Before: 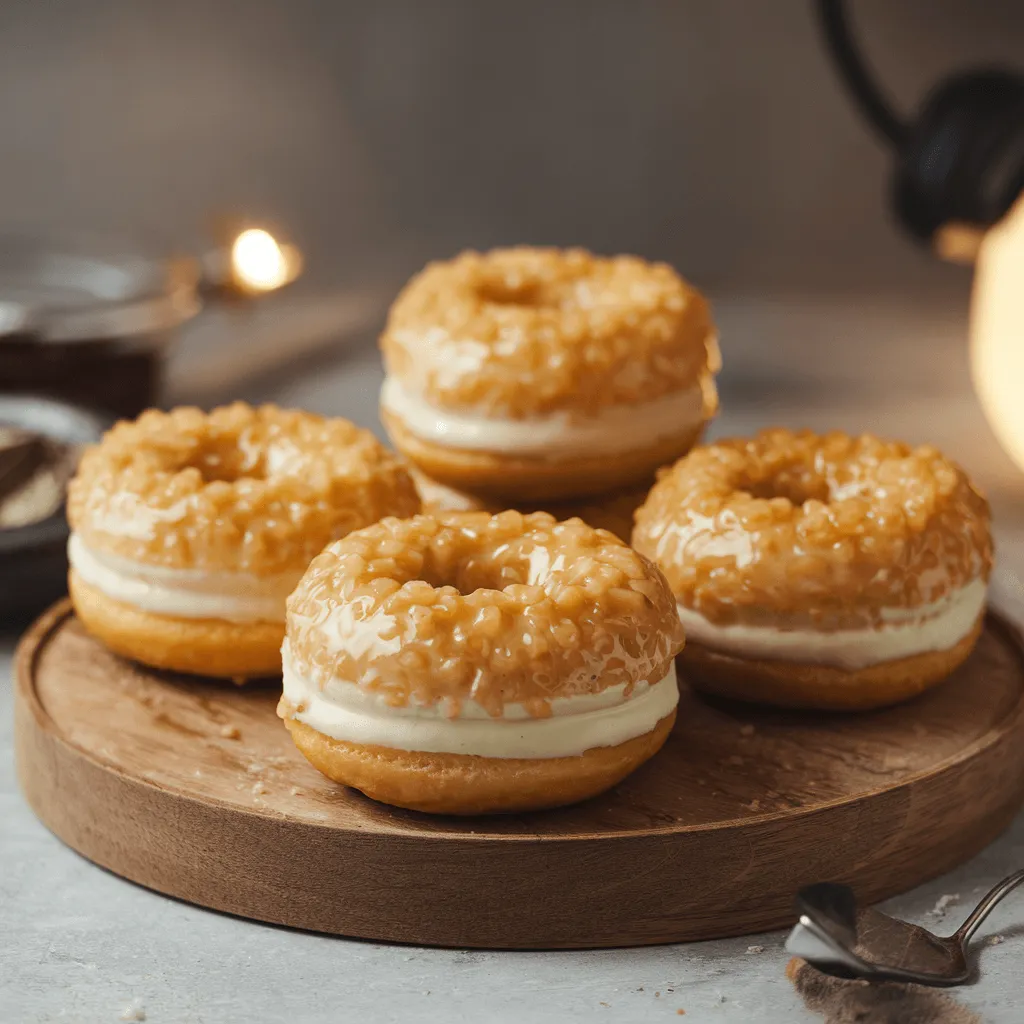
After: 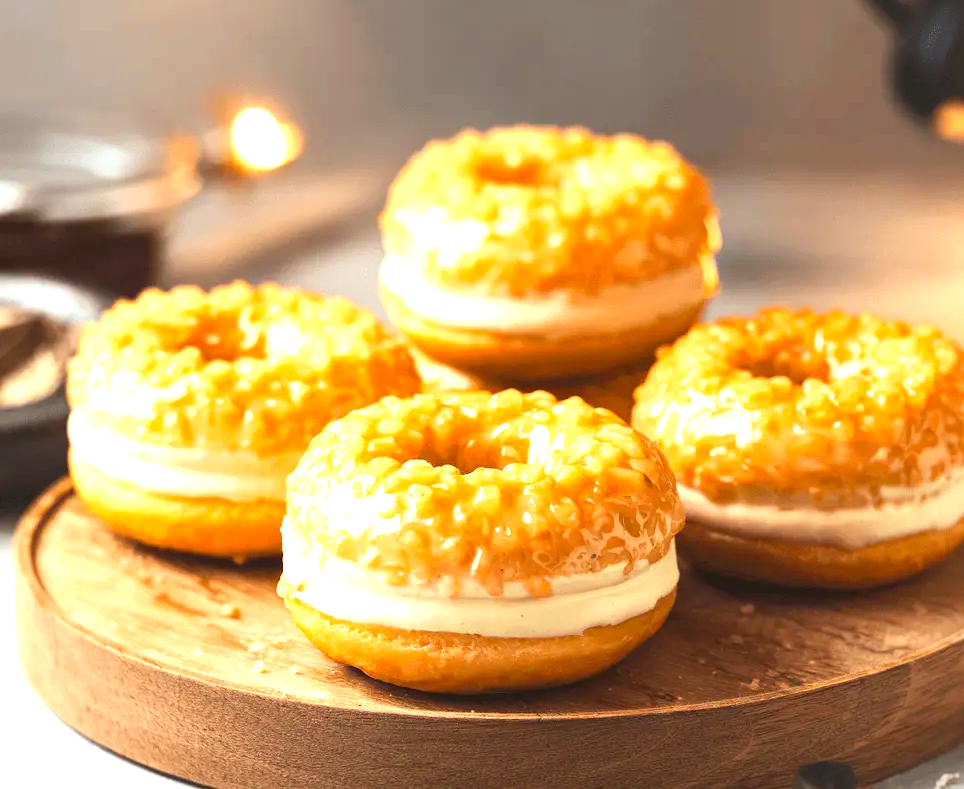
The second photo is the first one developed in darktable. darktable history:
contrast brightness saturation: contrast 0.093, saturation 0.281
crop and rotate: angle 0.027°, top 11.883%, right 5.808%, bottom 10.942%
exposure: black level correction 0, exposure 1.448 EV, compensate exposure bias true, compensate highlight preservation false
